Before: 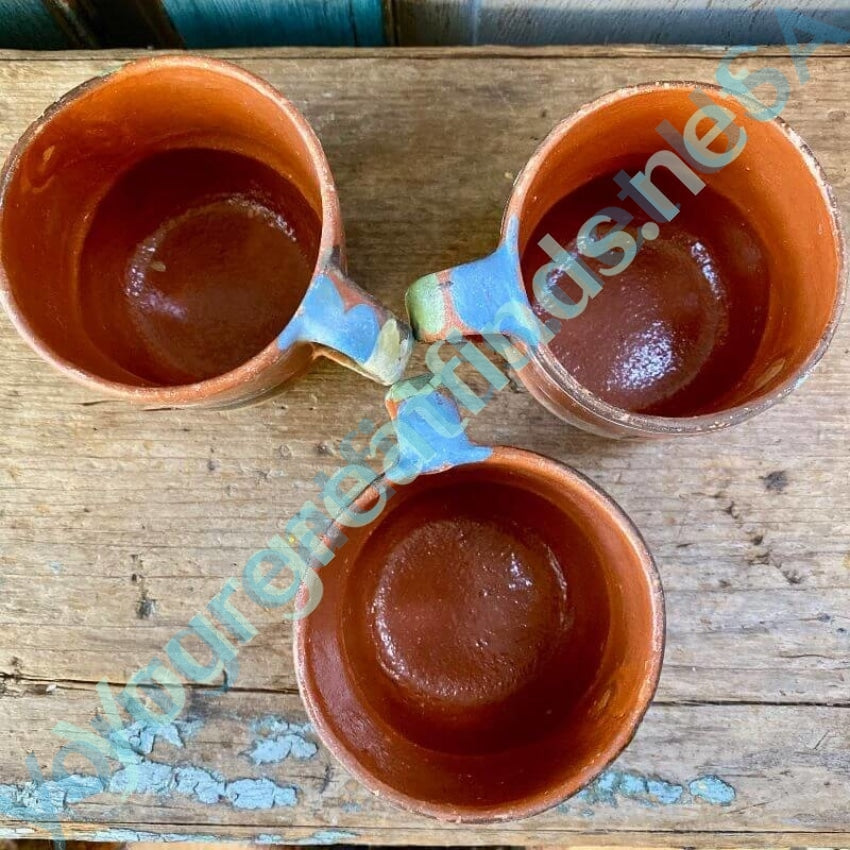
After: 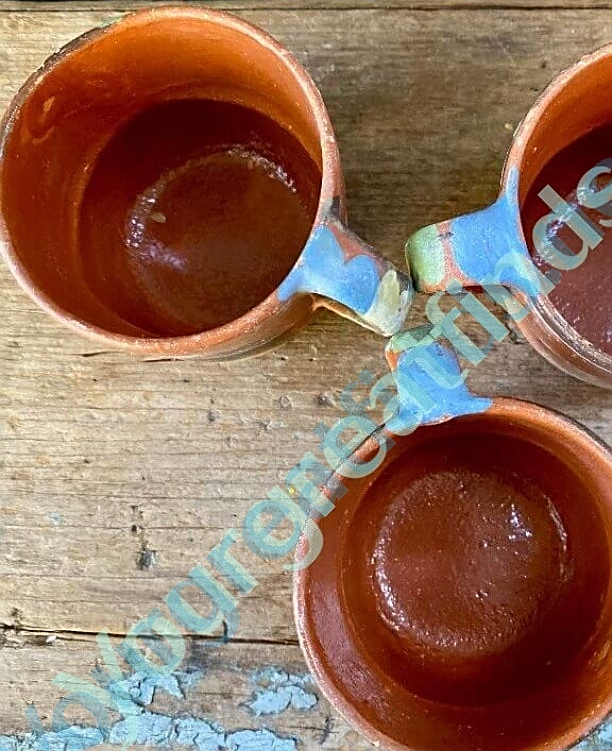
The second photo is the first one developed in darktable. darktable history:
crop: top 5.779%, right 27.889%, bottom 5.76%
color zones: mix 38.95%
sharpen: on, module defaults
